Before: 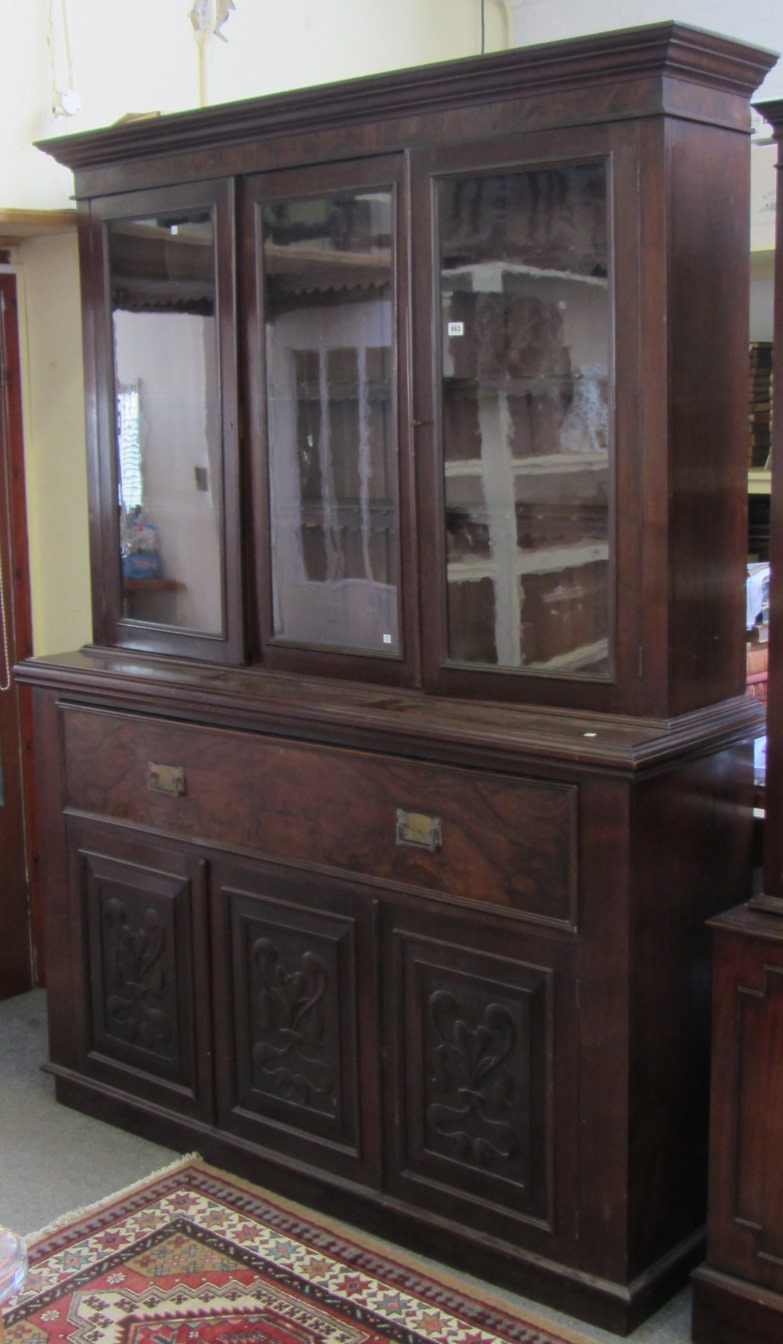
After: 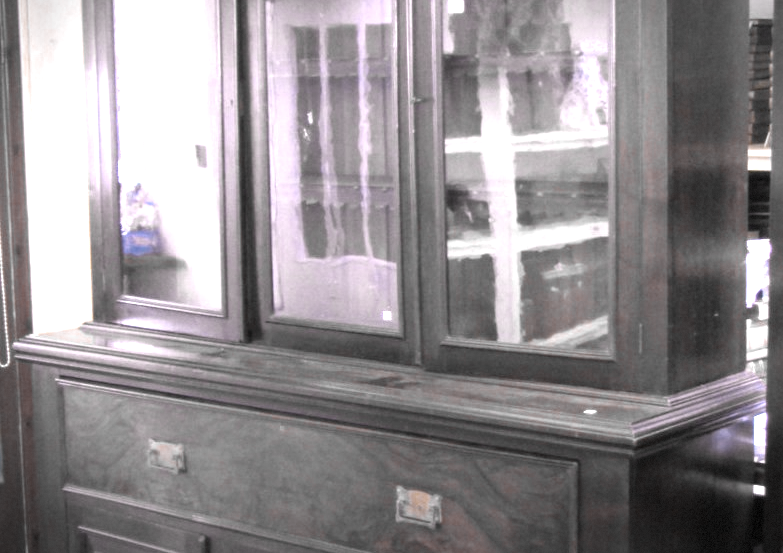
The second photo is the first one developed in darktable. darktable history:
exposure: black level correction 0, exposure 1.288 EV, compensate highlight preservation false
crop and rotate: top 24.05%, bottom 34.765%
vignetting: fall-off start 75.27%, width/height ratio 1.088, dithering 8-bit output
color zones: curves: ch0 [(0, 0.487) (0.241, 0.395) (0.434, 0.373) (0.658, 0.412) (0.838, 0.487)]; ch1 [(0, 0) (0.053, 0.053) (0.211, 0.202) (0.579, 0.259) (0.781, 0.241)]
color correction: highlights a* 19.06, highlights b* -12.18, saturation 1.66
tone equalizer: -8 EV -1.04 EV, -7 EV -1.03 EV, -6 EV -0.872 EV, -5 EV -0.588 EV, -3 EV 0.598 EV, -2 EV 0.846 EV, -1 EV 0.993 EV, +0 EV 1.06 EV
